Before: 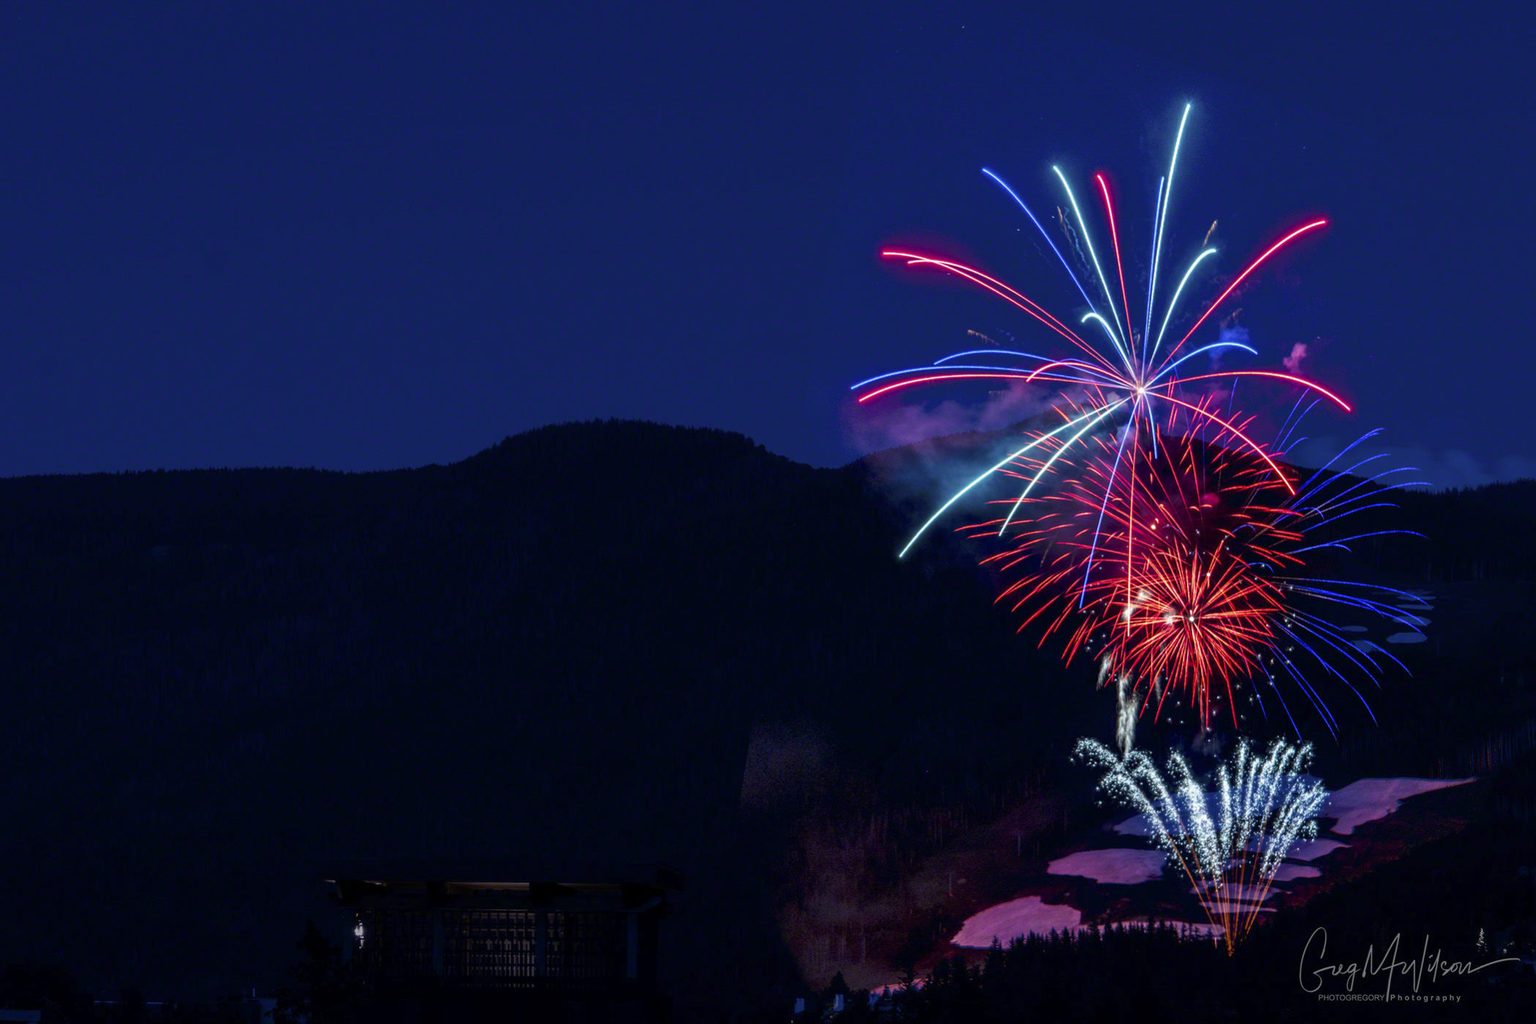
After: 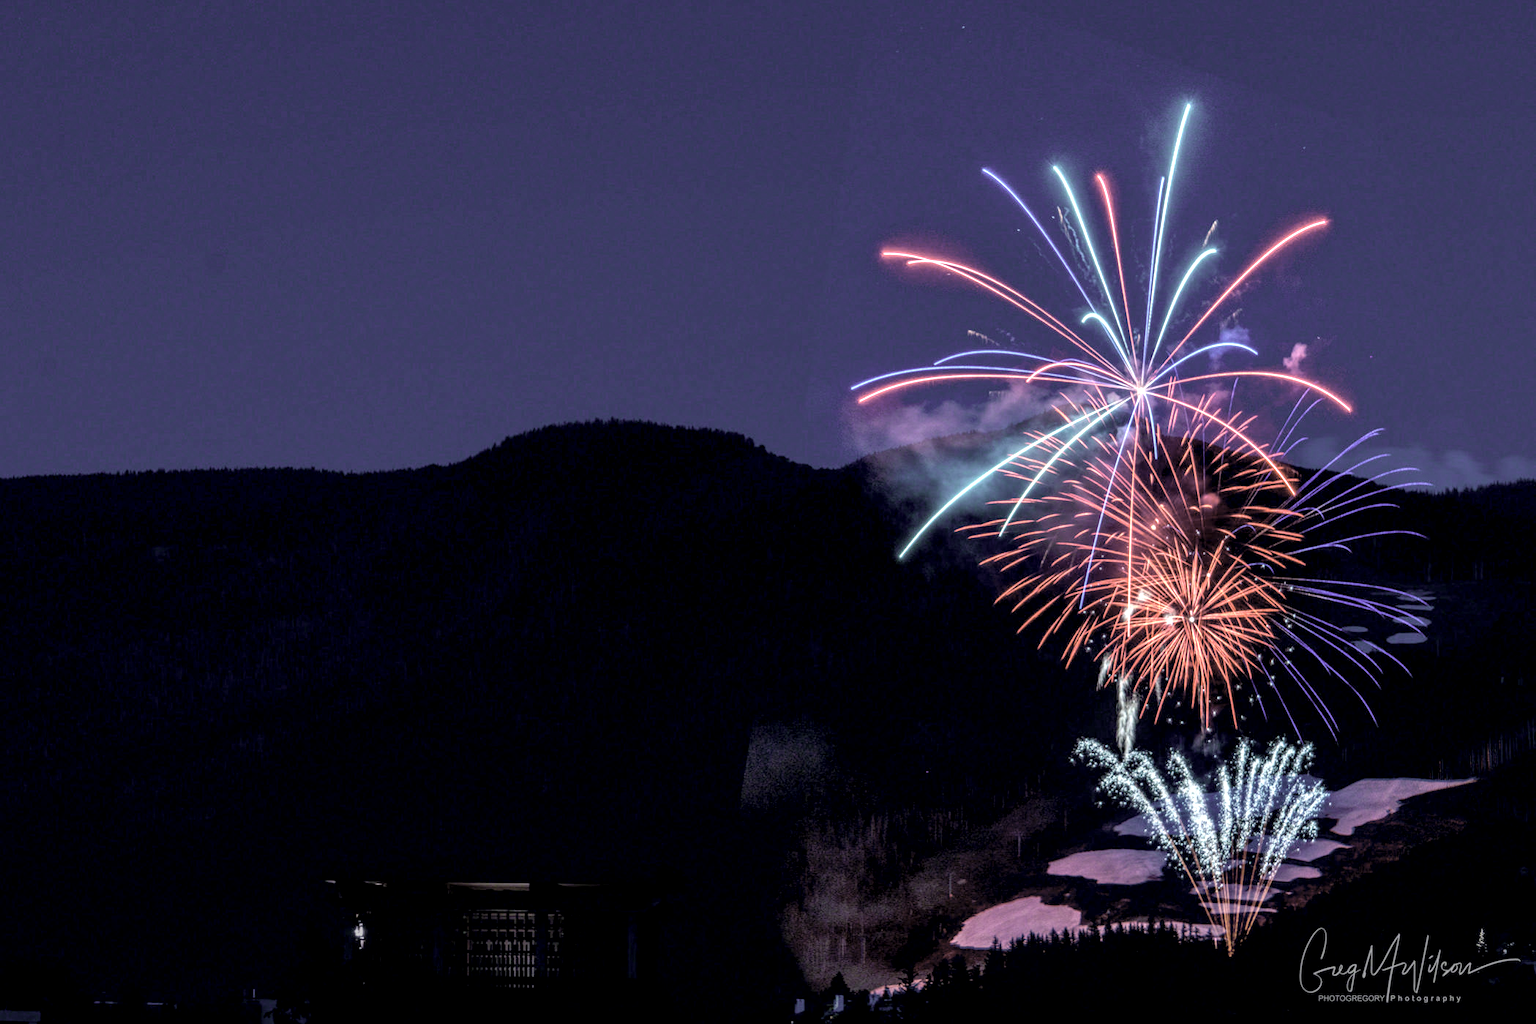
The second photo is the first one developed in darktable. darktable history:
local contrast: detail 130%
exposure: black level correction 0.001, exposure 0.5 EV, compensate exposure bias true, compensate highlight preservation false
contrast brightness saturation: brightness 0.18, saturation -0.5
